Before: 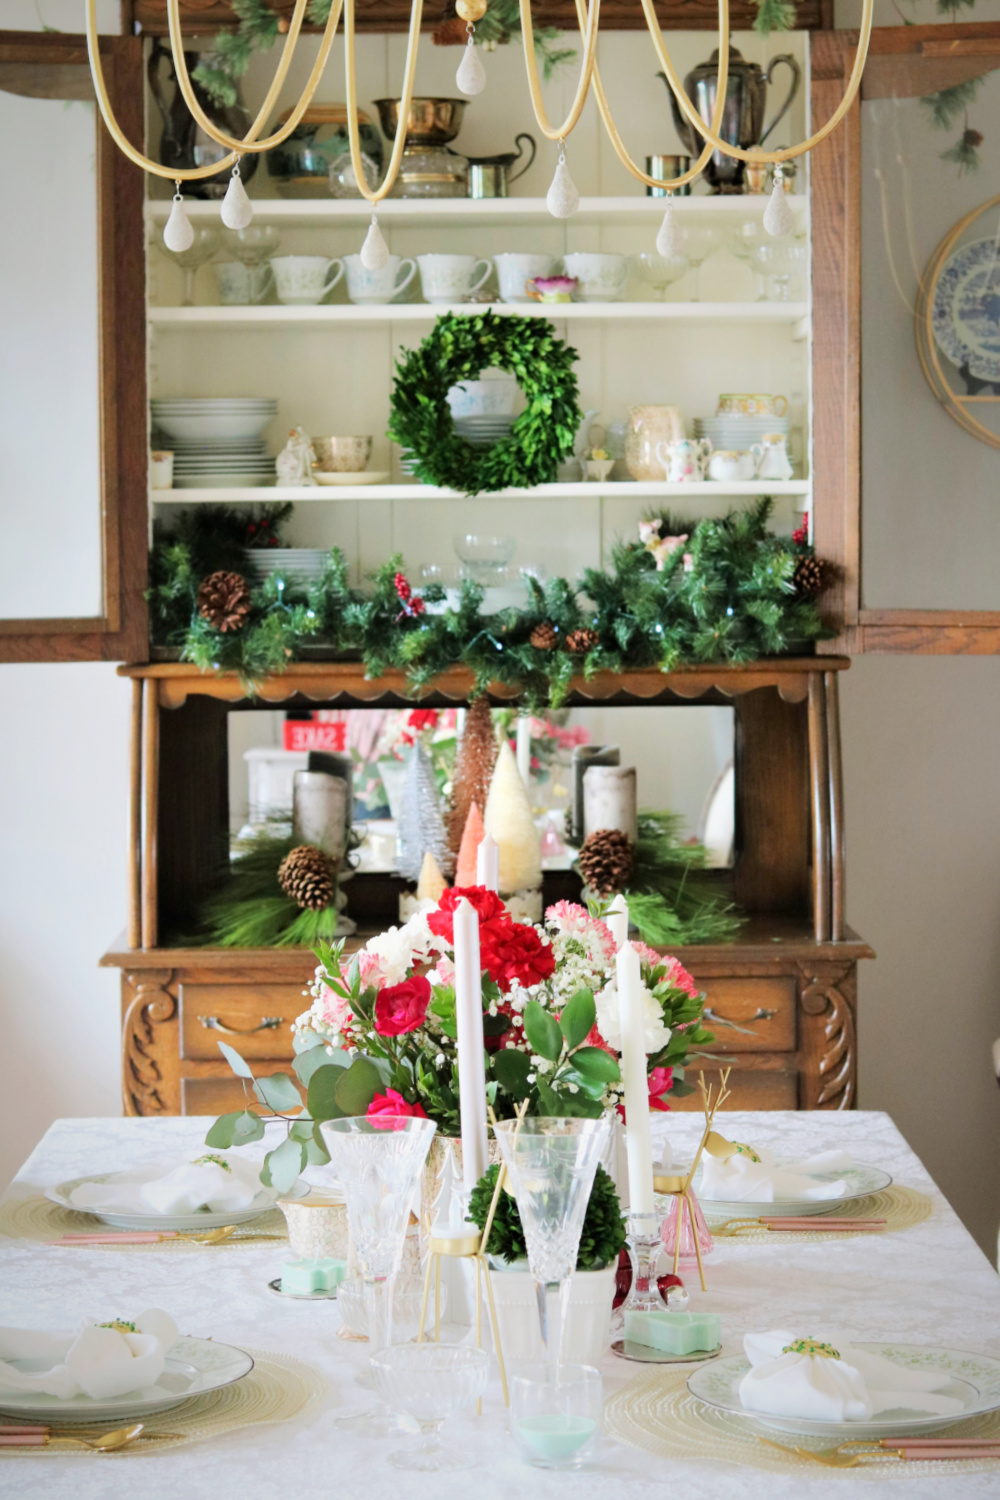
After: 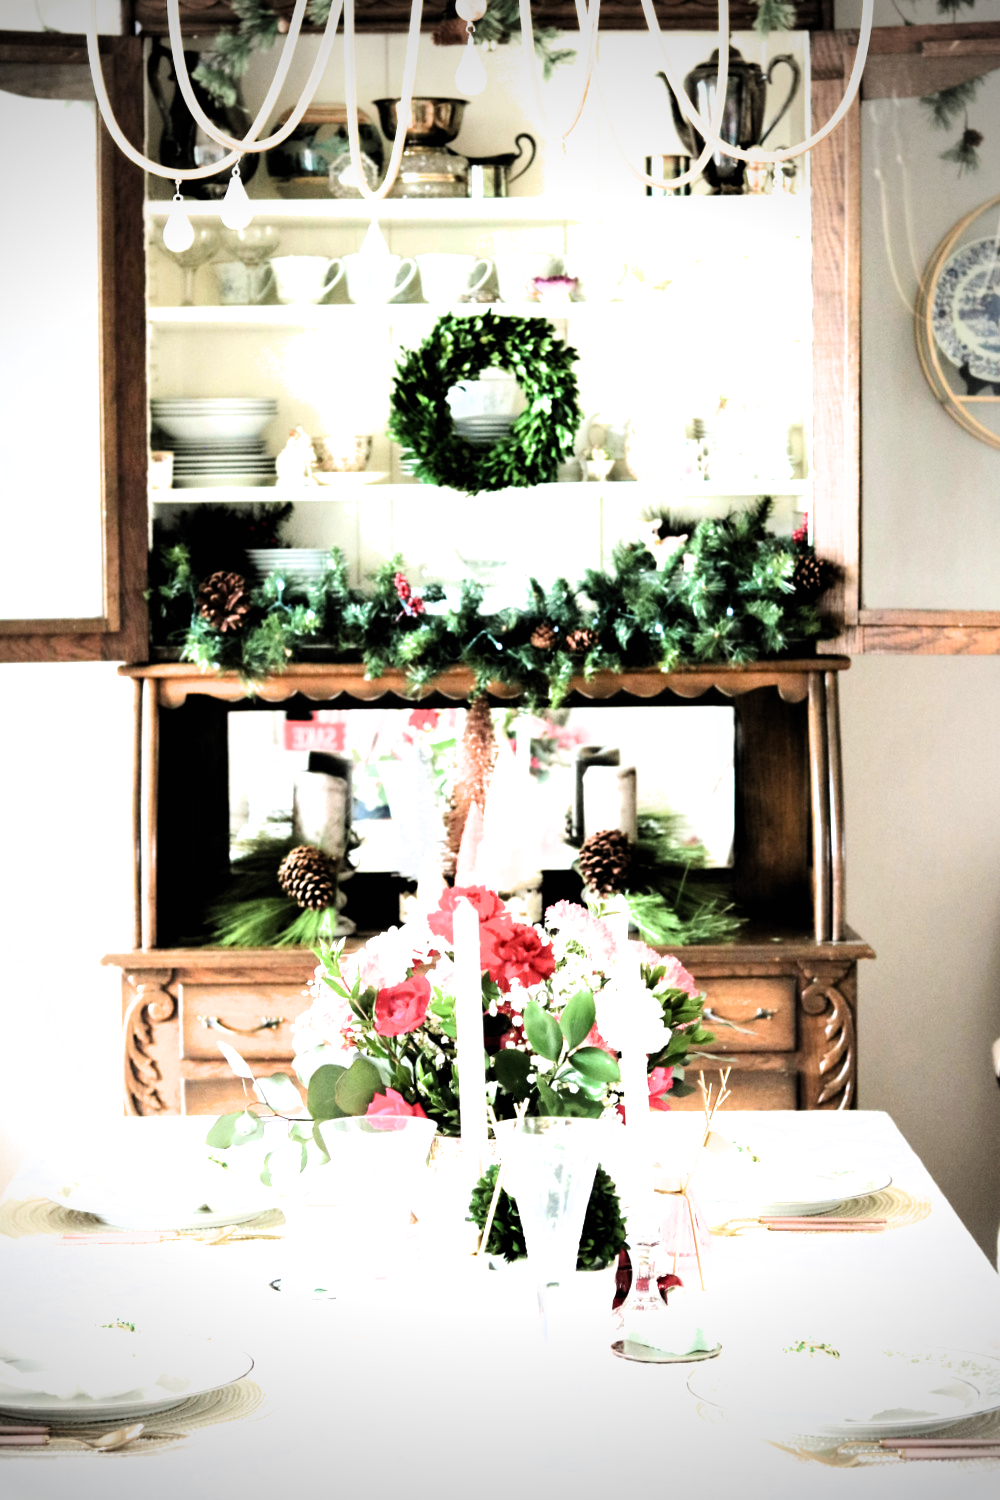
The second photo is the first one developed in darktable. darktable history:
vignetting: fall-off start 88.74%, fall-off radius 43.78%, width/height ratio 1.157
filmic rgb: black relative exposure -8.29 EV, white relative exposure 2.24 EV, hardness 7.18, latitude 86.4%, contrast 1.709, highlights saturation mix -3.36%, shadows ↔ highlights balance -1.92%, color science v6 (2022)
contrast brightness saturation: contrast 0.148, brightness 0.046
exposure: black level correction 0, exposure 0.498 EV, compensate highlight preservation false
